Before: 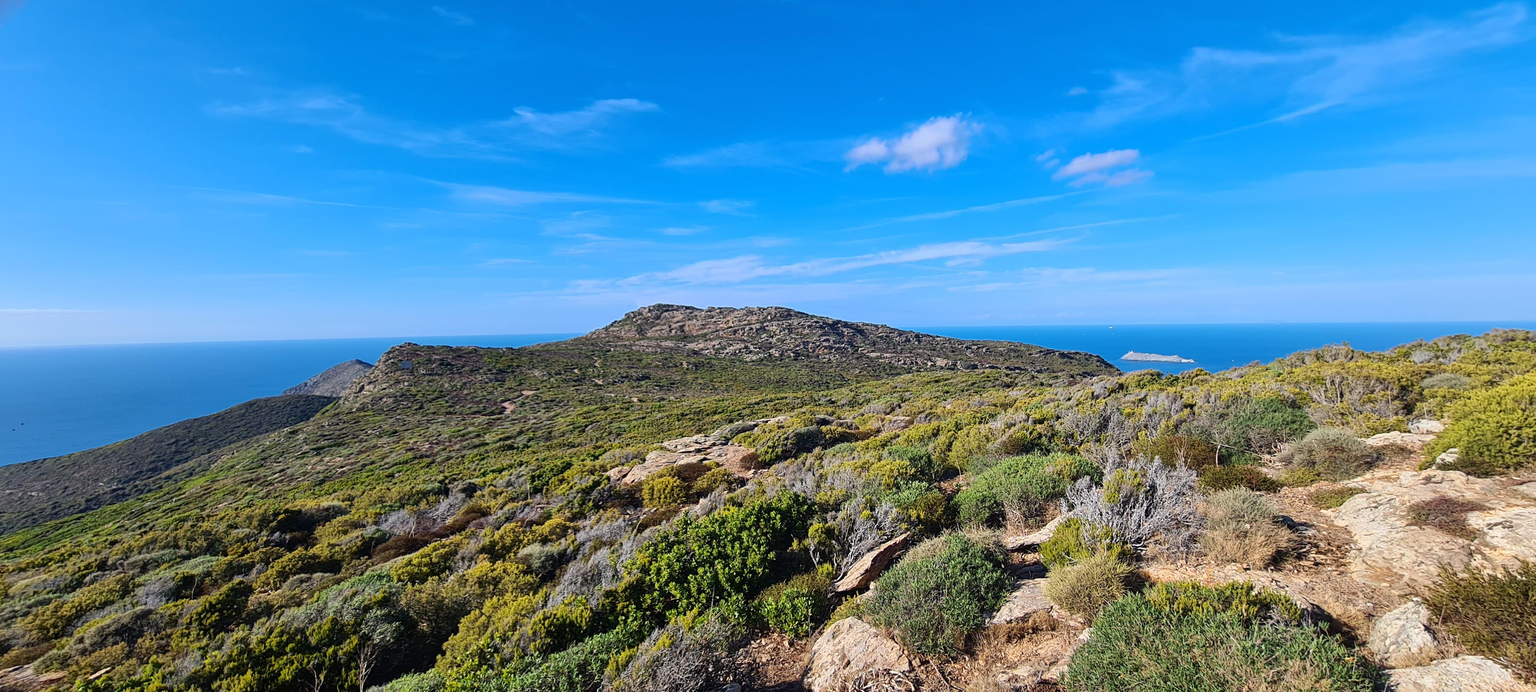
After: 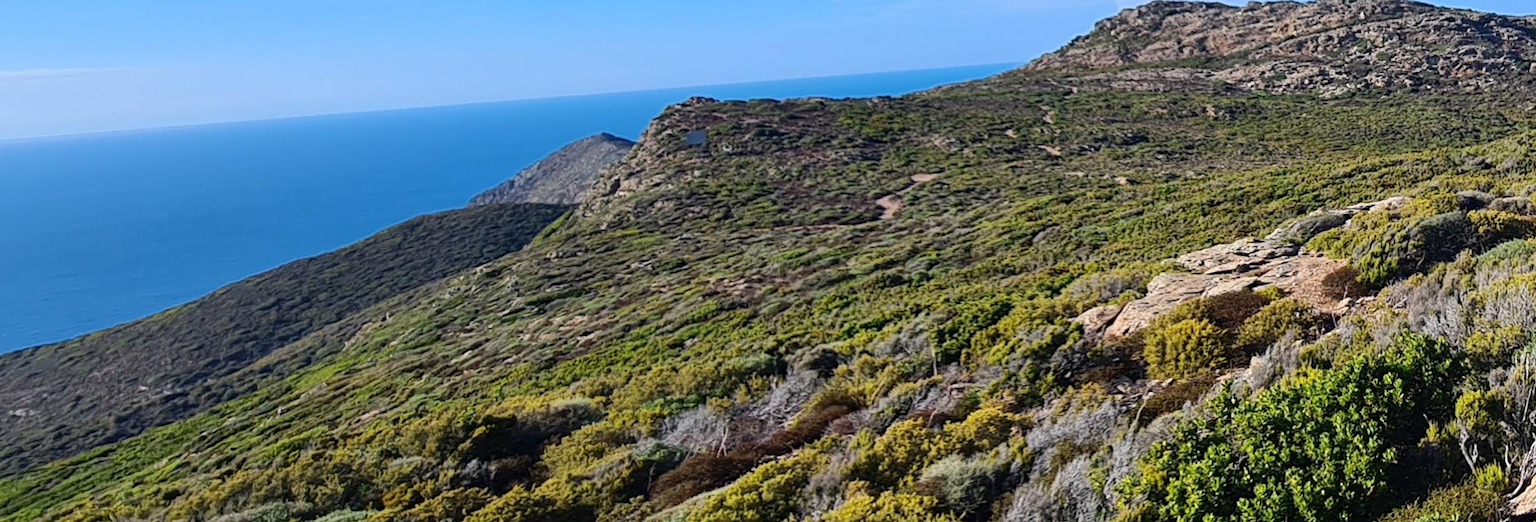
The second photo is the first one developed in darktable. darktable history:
rotate and perspective: rotation -3°, crop left 0.031, crop right 0.968, crop top 0.07, crop bottom 0.93
crop: top 44.483%, right 43.593%, bottom 12.892%
